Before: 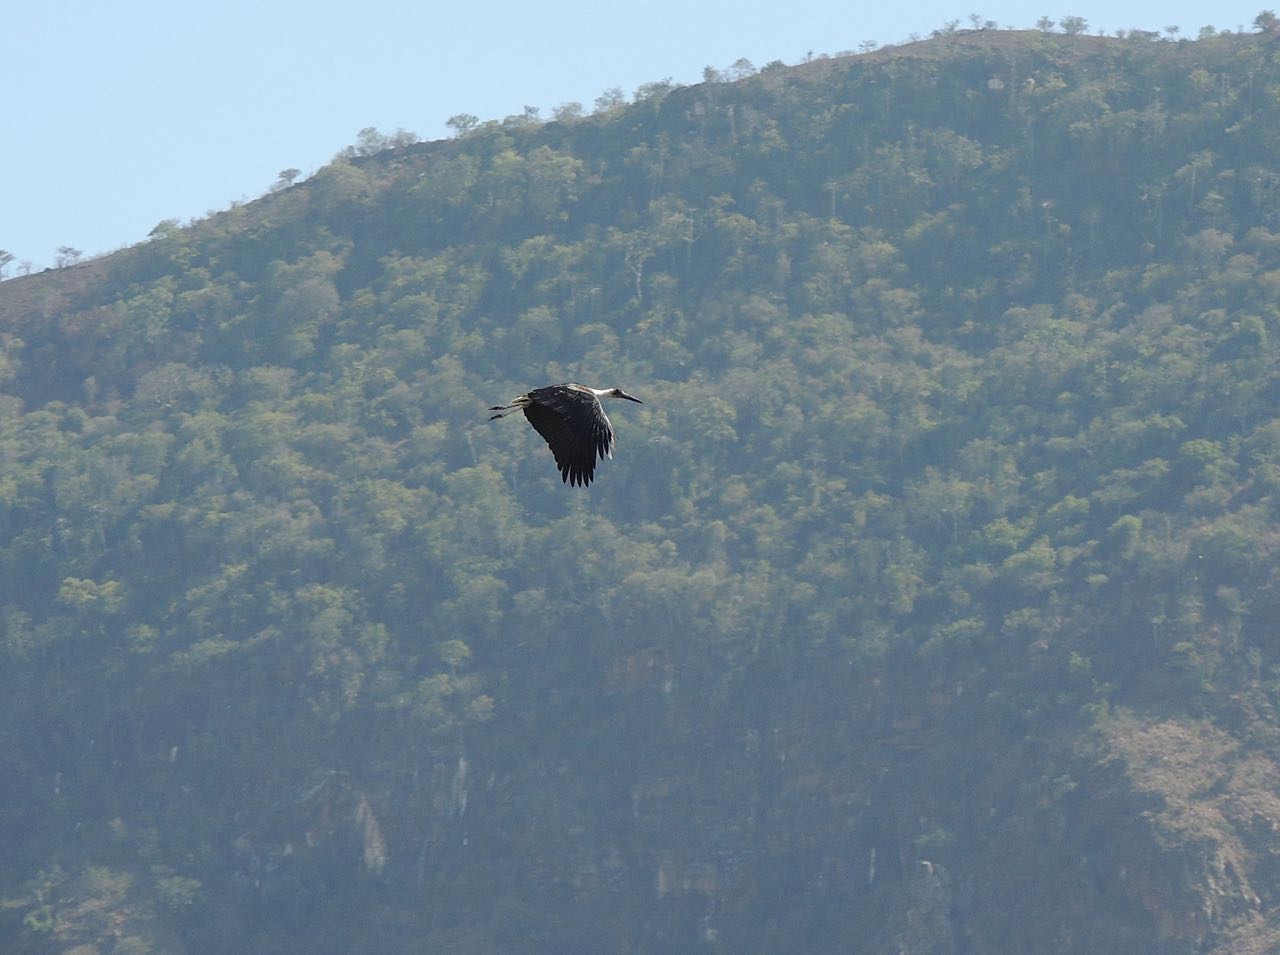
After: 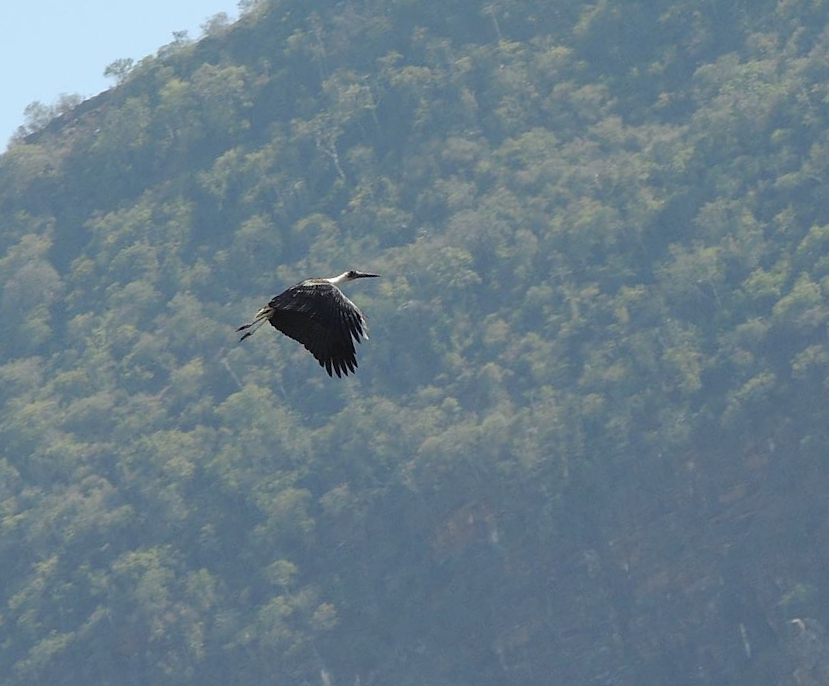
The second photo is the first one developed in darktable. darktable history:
crop and rotate: angle 18.71°, left 6.871%, right 3.91%, bottom 1.071%
